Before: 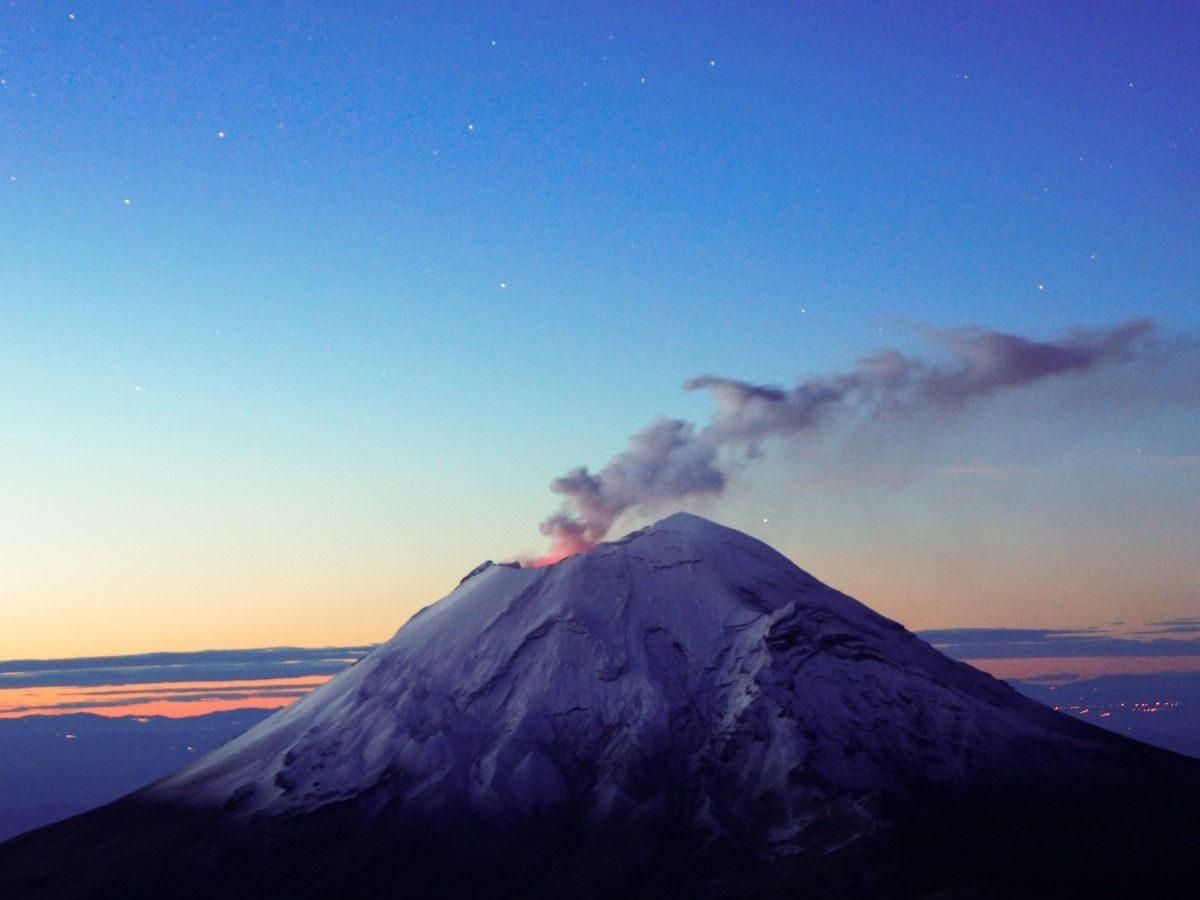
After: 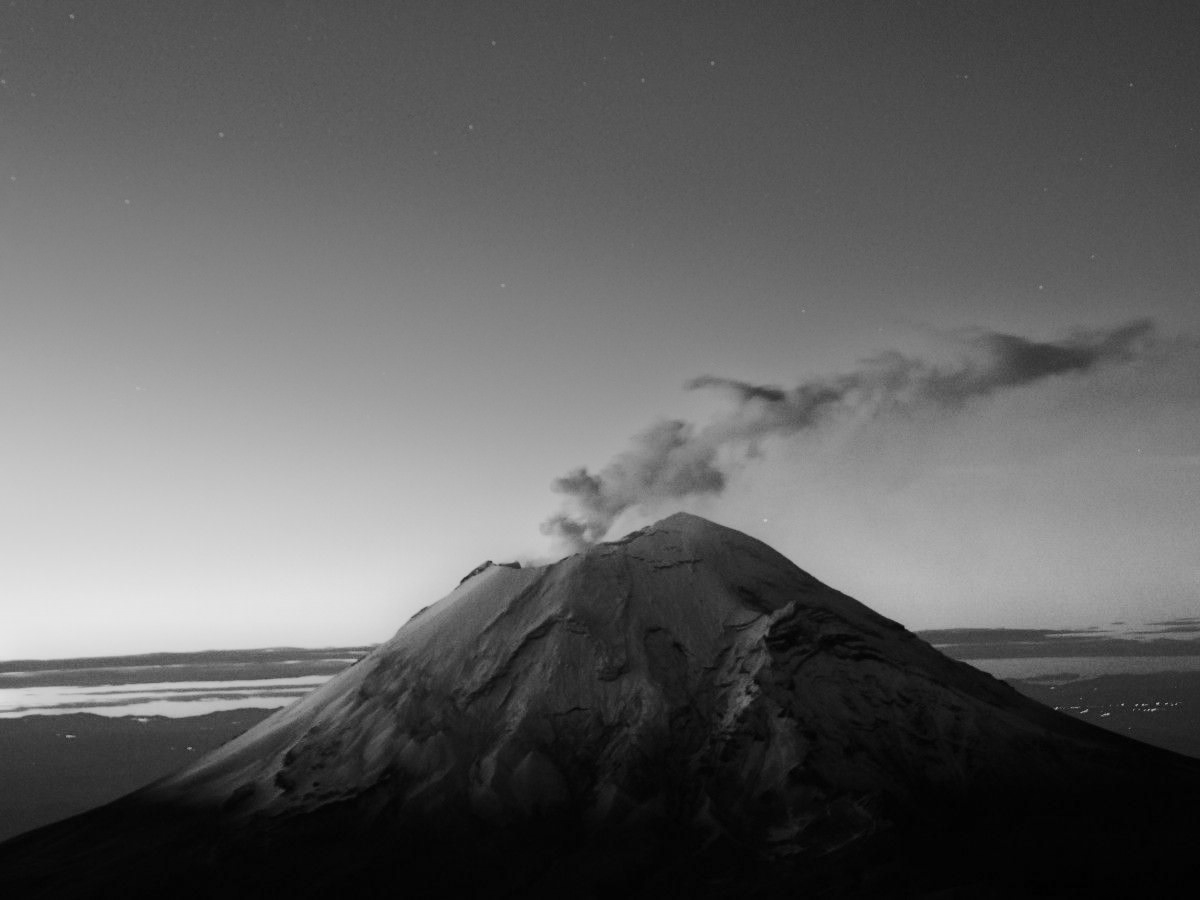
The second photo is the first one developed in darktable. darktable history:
tone equalizer: -8 EV -0.75 EV, -7 EV -0.7 EV, -6 EV -0.6 EV, -5 EV -0.4 EV, -3 EV 0.4 EV, -2 EV 0.6 EV, -1 EV 0.7 EV, +0 EV 0.75 EV, edges refinement/feathering 500, mask exposure compensation -1.57 EV, preserve details no
exposure: compensate highlight preservation false
monochrome: a 79.32, b 81.83, size 1.1
contrast brightness saturation: contrast 0.2, brightness 0.16, saturation 0.22
